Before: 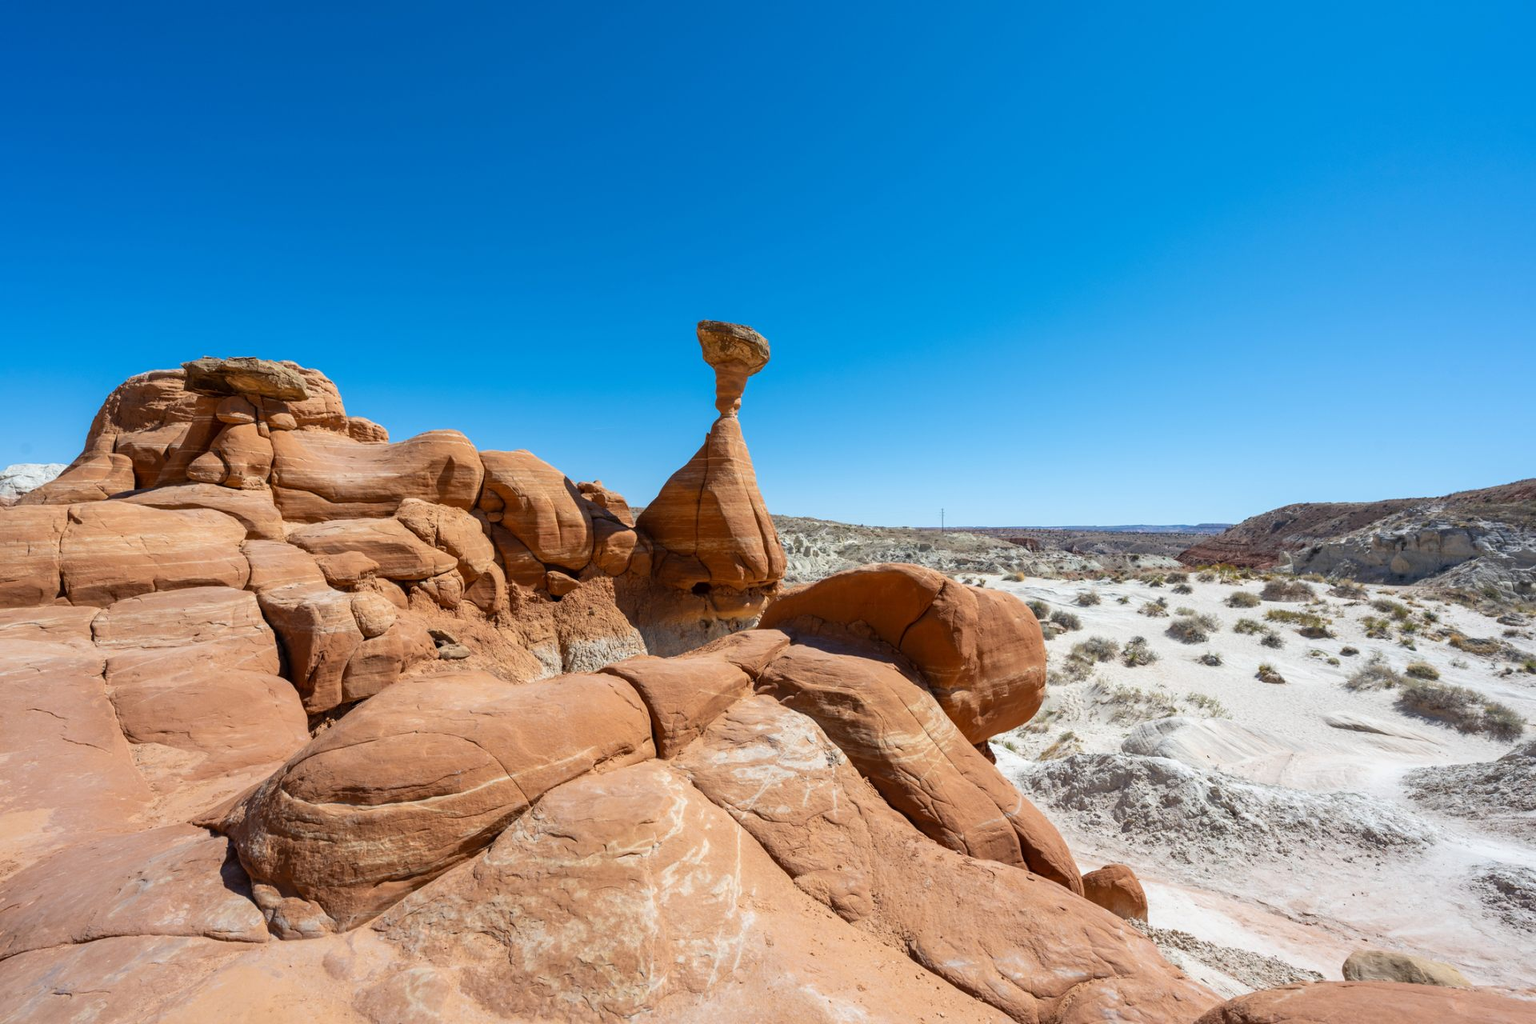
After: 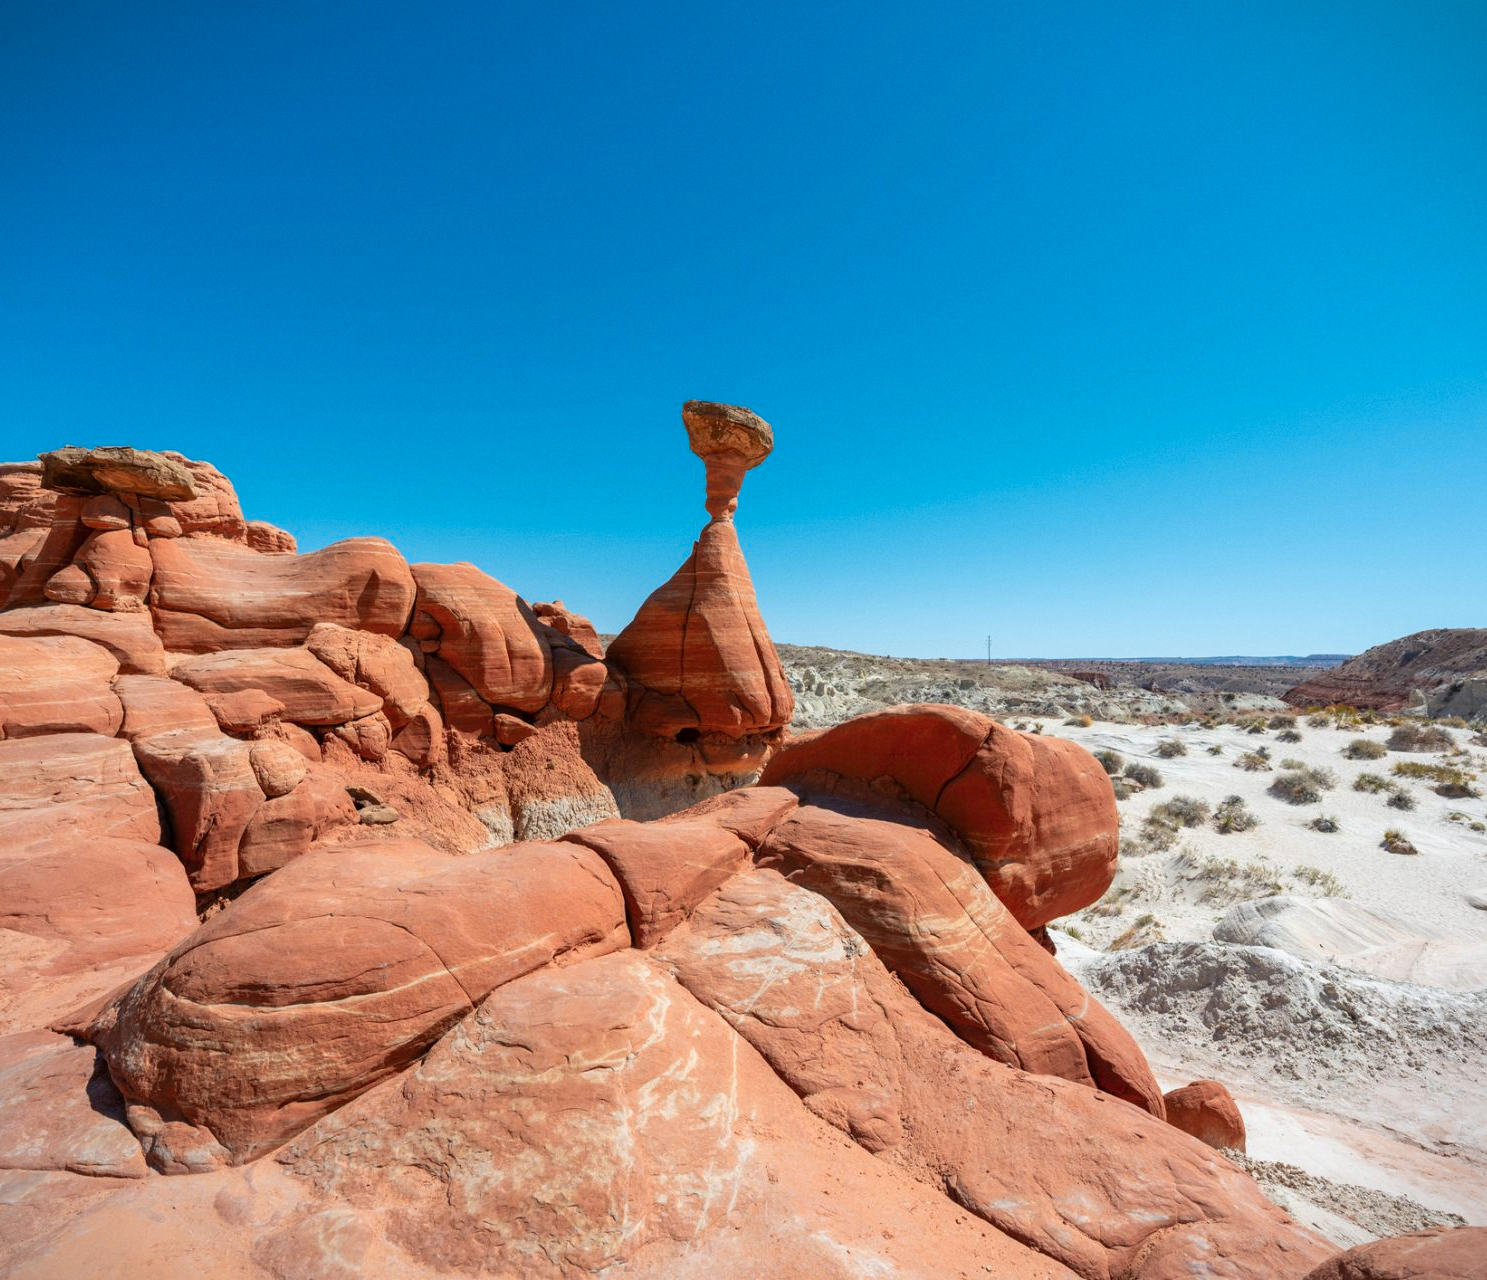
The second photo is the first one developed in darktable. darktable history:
crop: left 9.88%, right 12.664%
color zones: curves: ch1 [(0.235, 0.558) (0.75, 0.5)]; ch2 [(0.25, 0.462) (0.749, 0.457)], mix 40.67%
grain: coarseness 14.57 ISO, strength 8.8%
vignetting: fall-off start 100%, fall-off radius 71%, brightness -0.434, saturation -0.2, width/height ratio 1.178, dithering 8-bit output, unbound false
